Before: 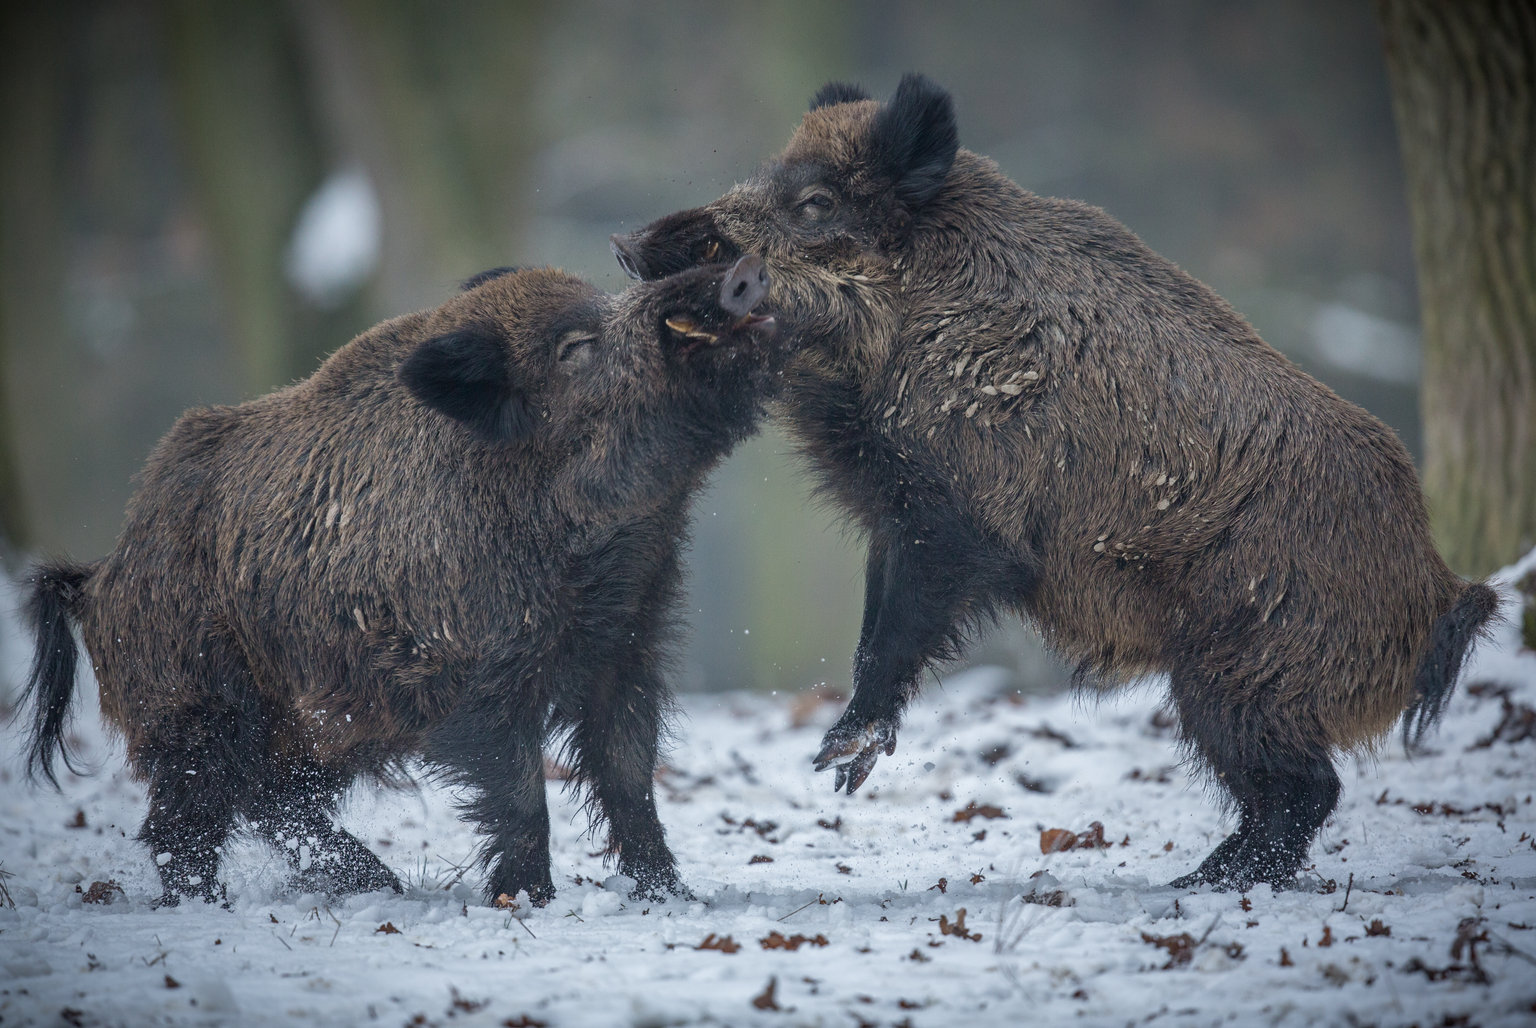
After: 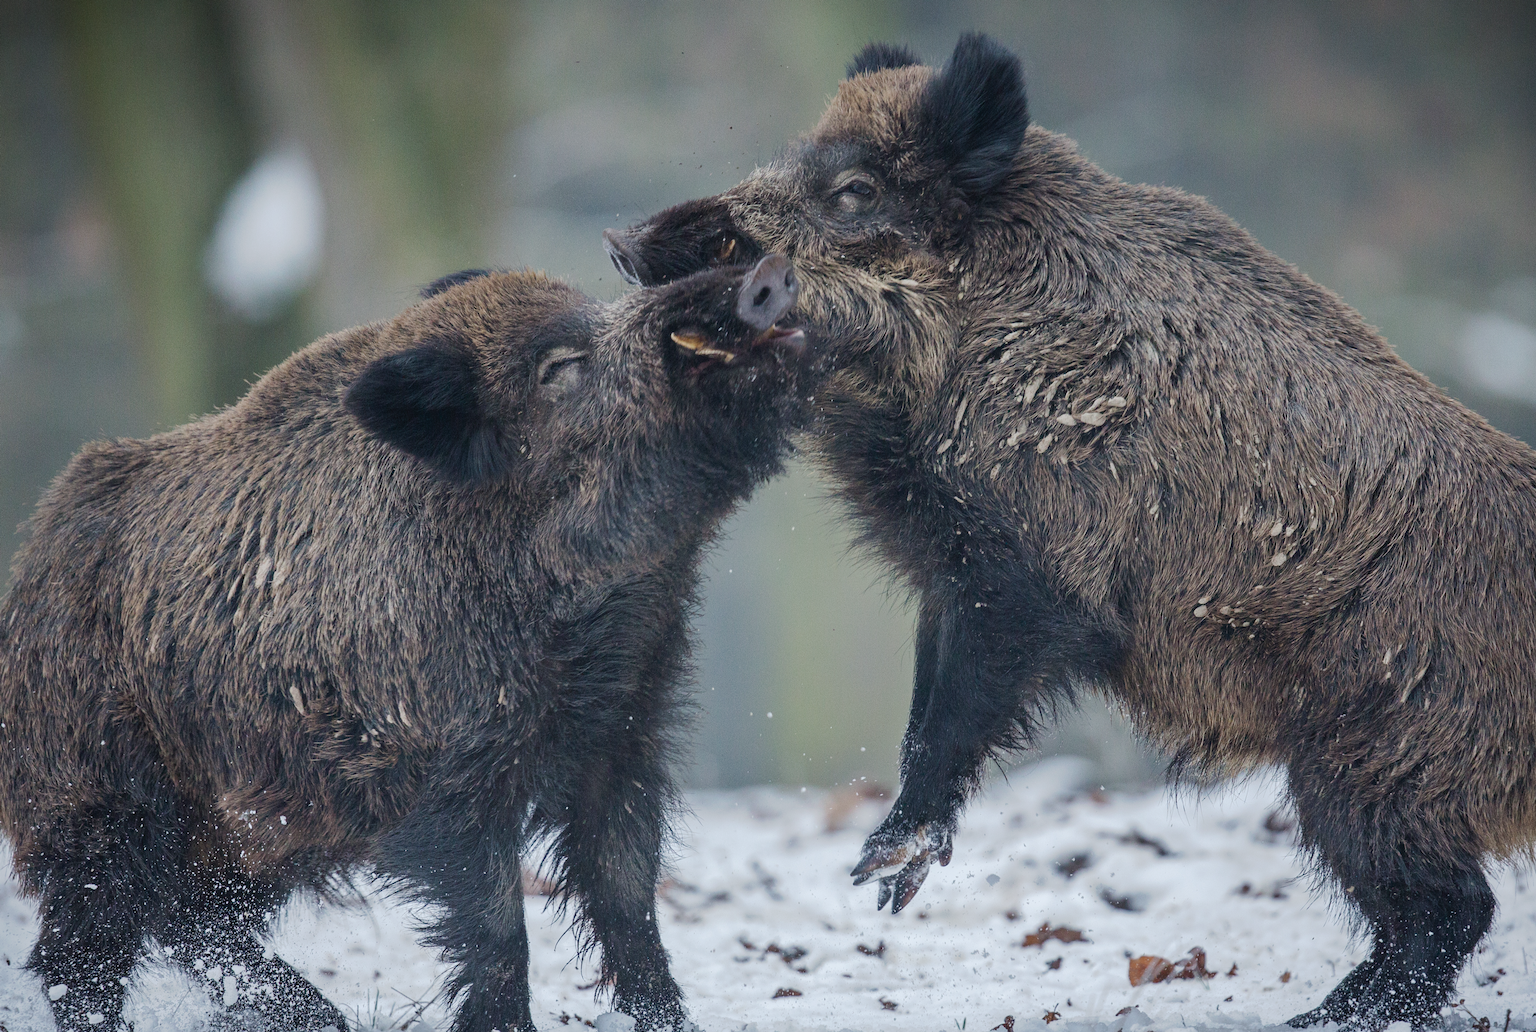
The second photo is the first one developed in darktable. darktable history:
crop and rotate: left 7.616%, top 4.568%, right 10.532%, bottom 13.173%
tone curve: curves: ch0 [(0, 0.023) (0.037, 0.04) (0.131, 0.128) (0.304, 0.331) (0.504, 0.584) (0.616, 0.687) (0.704, 0.764) (0.808, 0.823) (1, 1)]; ch1 [(0, 0) (0.301, 0.3) (0.477, 0.472) (0.493, 0.497) (0.508, 0.501) (0.544, 0.541) (0.563, 0.565) (0.626, 0.66) (0.721, 0.776) (1, 1)]; ch2 [(0, 0) (0.249, 0.216) (0.349, 0.343) (0.424, 0.442) (0.476, 0.483) (0.502, 0.5) (0.517, 0.519) (0.532, 0.553) (0.569, 0.587) (0.634, 0.628) (0.706, 0.729) (0.828, 0.742) (1, 0.9)], preserve colors none
